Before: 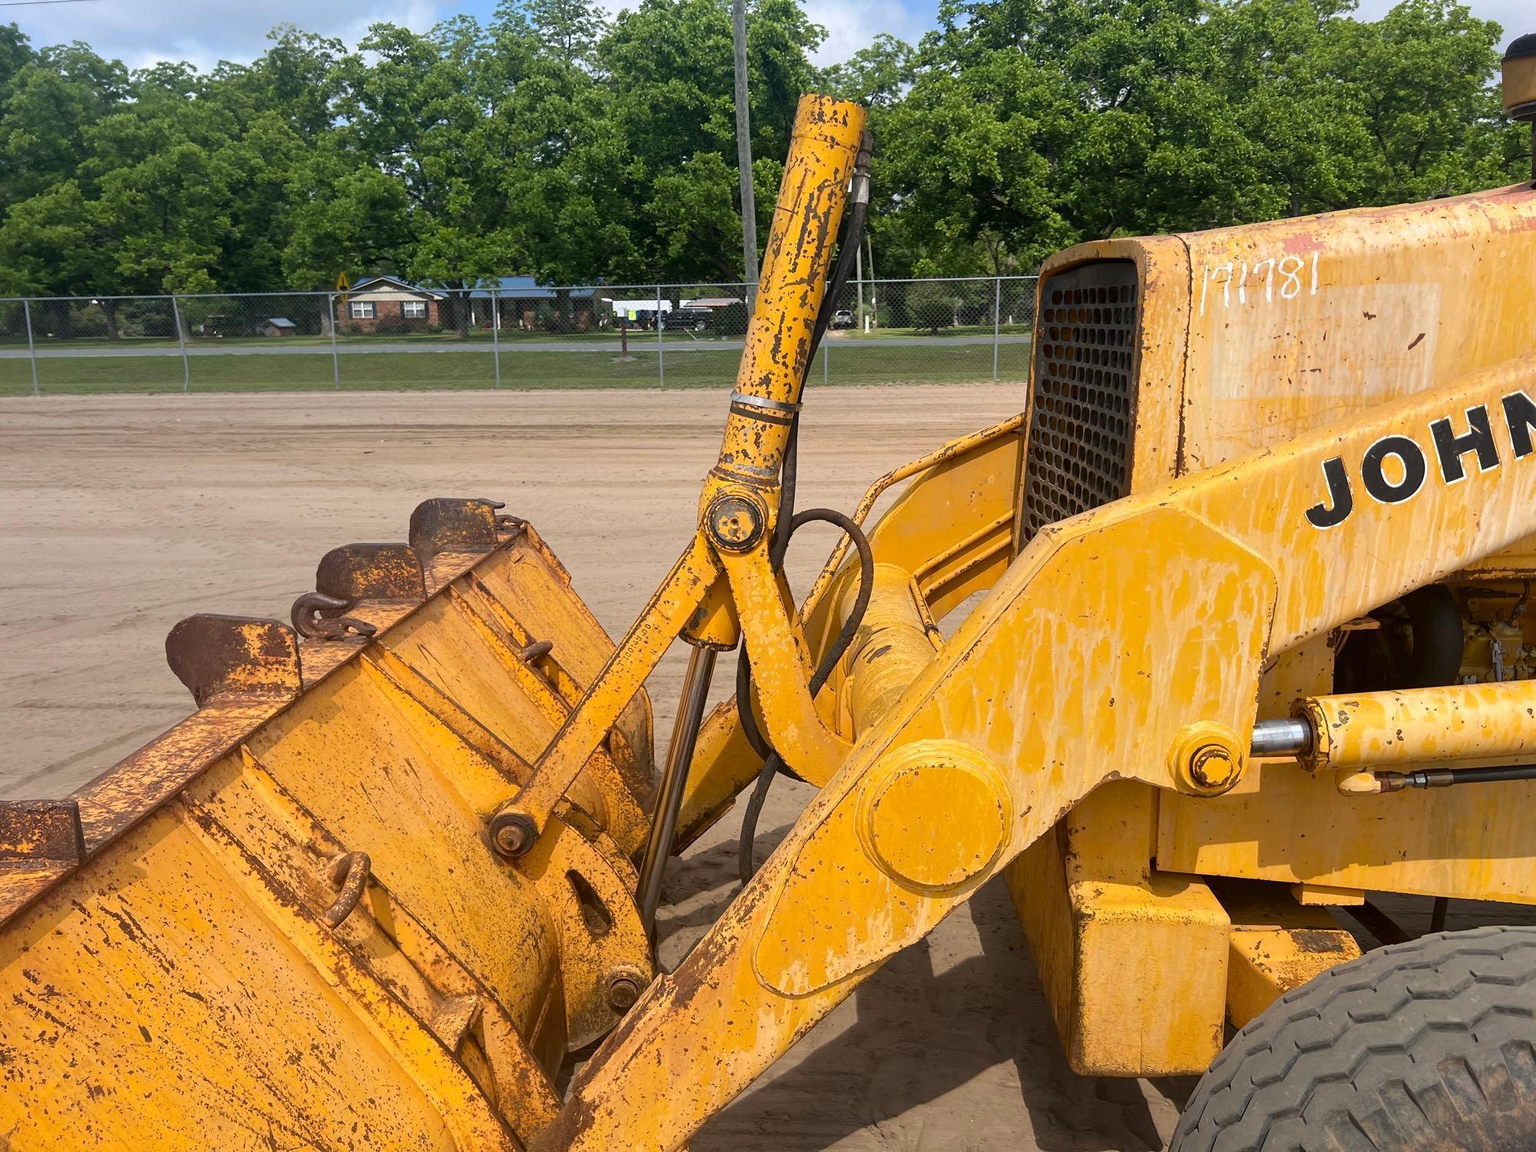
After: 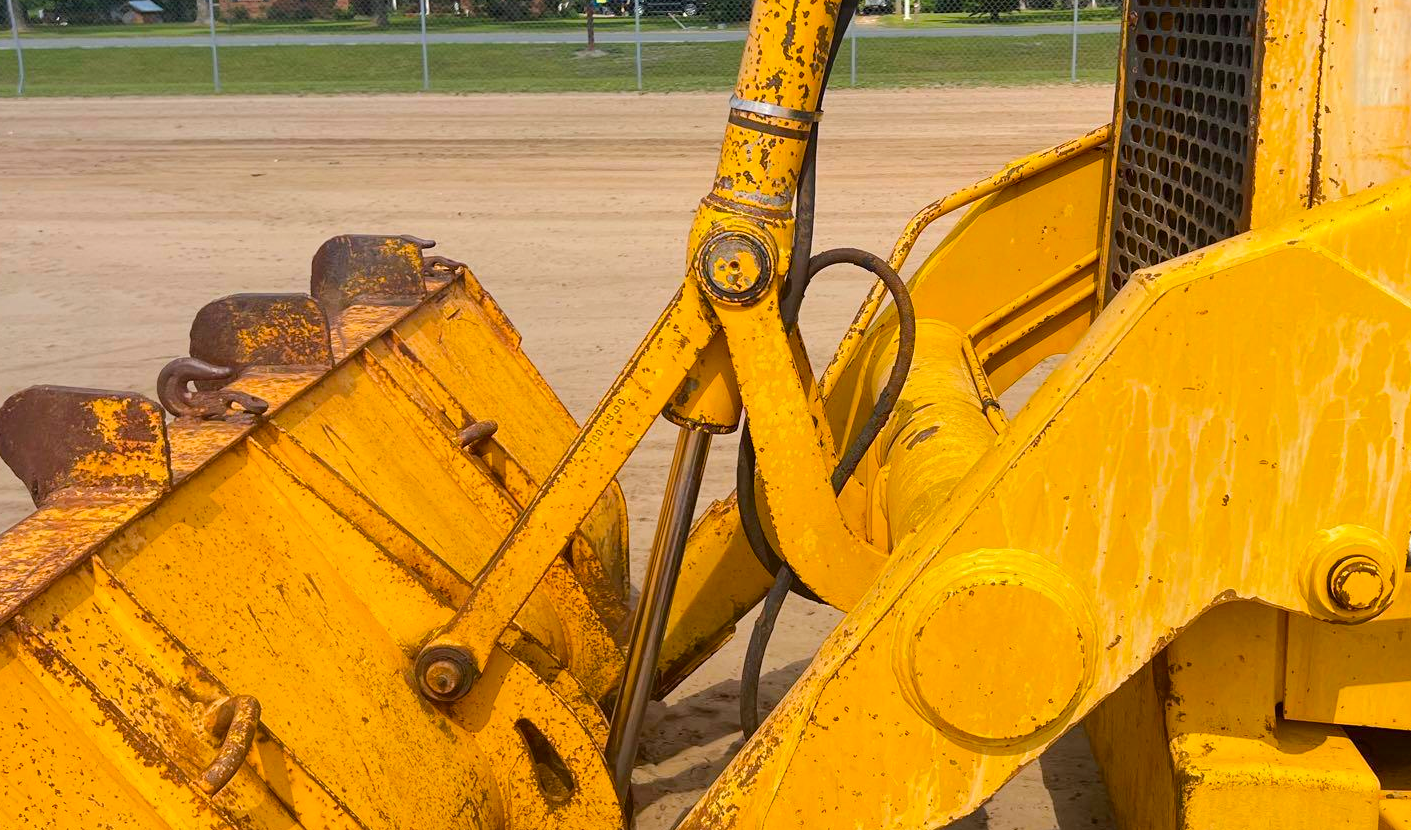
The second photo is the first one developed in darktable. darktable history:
crop: left 11.123%, top 27.61%, right 18.3%, bottom 17.034%
color balance rgb: perceptual saturation grading › global saturation 25%, perceptual brilliance grading › mid-tones 10%, perceptual brilliance grading › shadows 15%, global vibrance 20%
